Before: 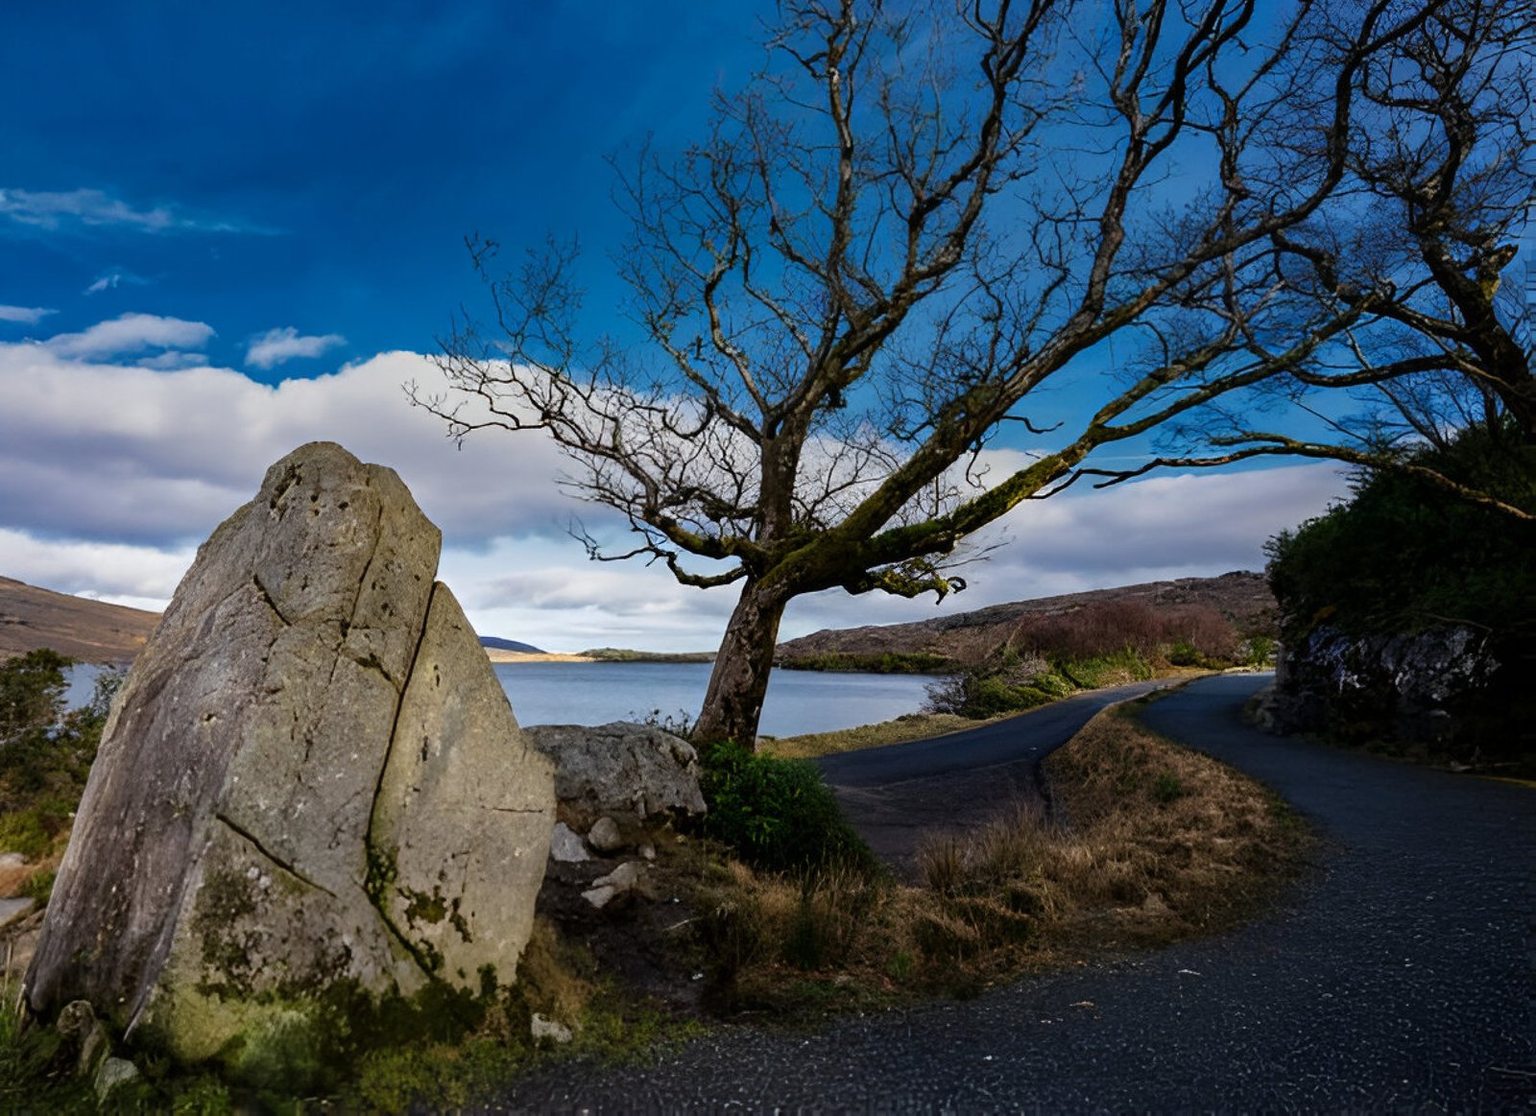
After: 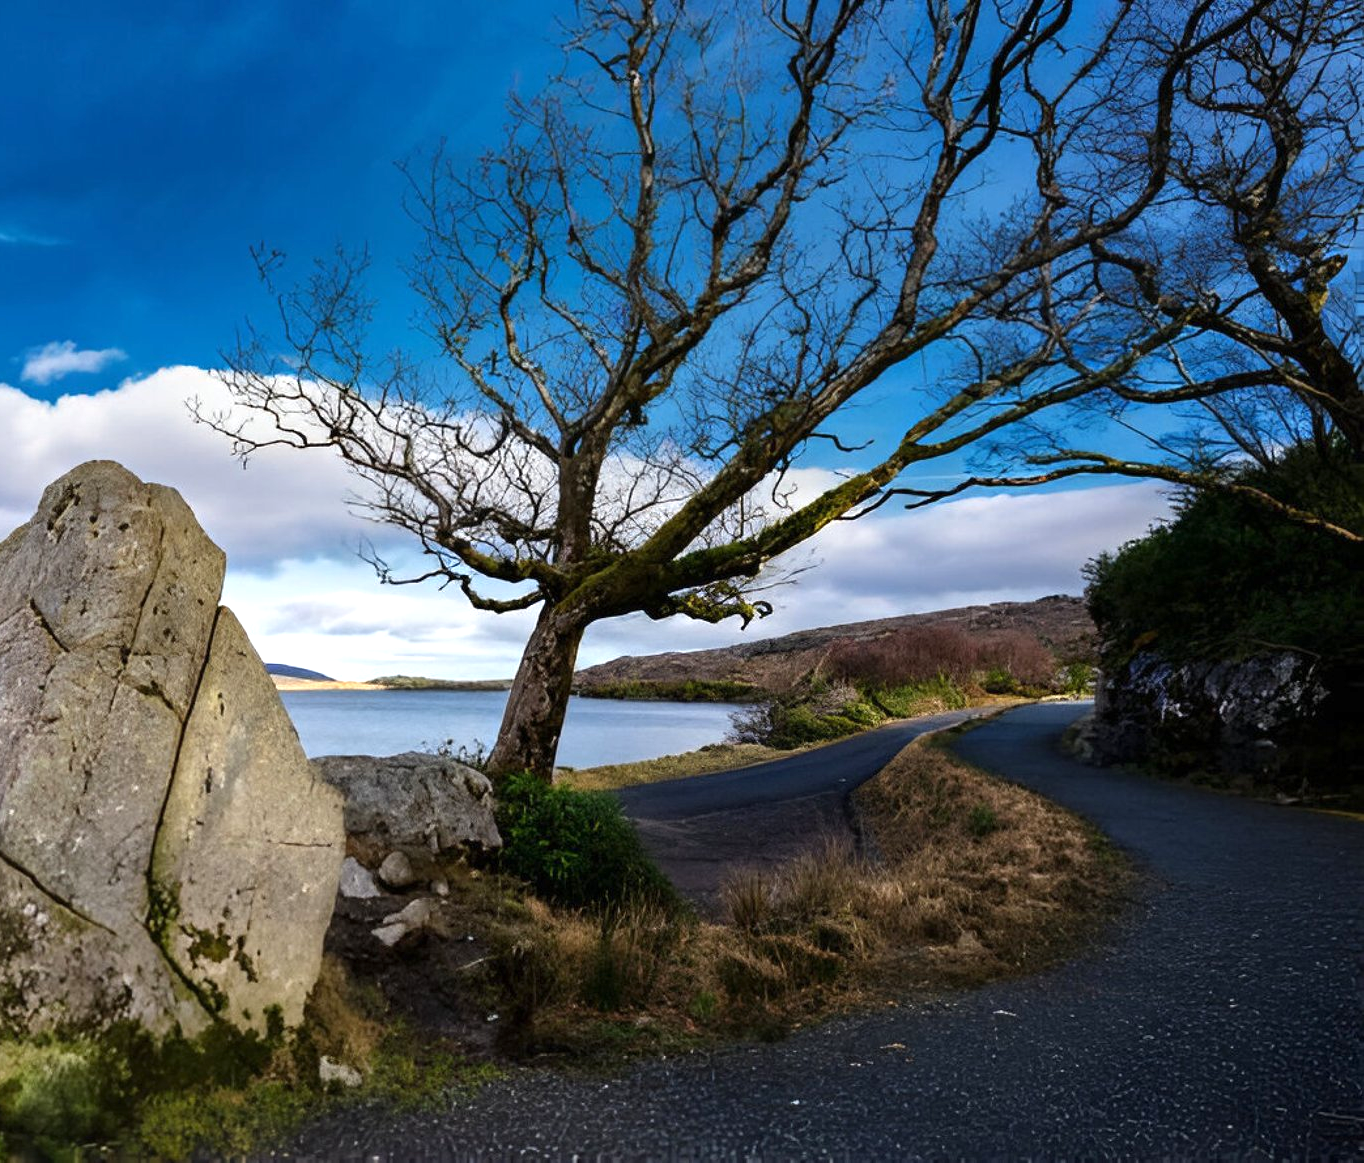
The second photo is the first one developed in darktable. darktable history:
crop and rotate: left 14.746%
exposure: exposure 0.601 EV, compensate exposure bias true, compensate highlight preservation false
